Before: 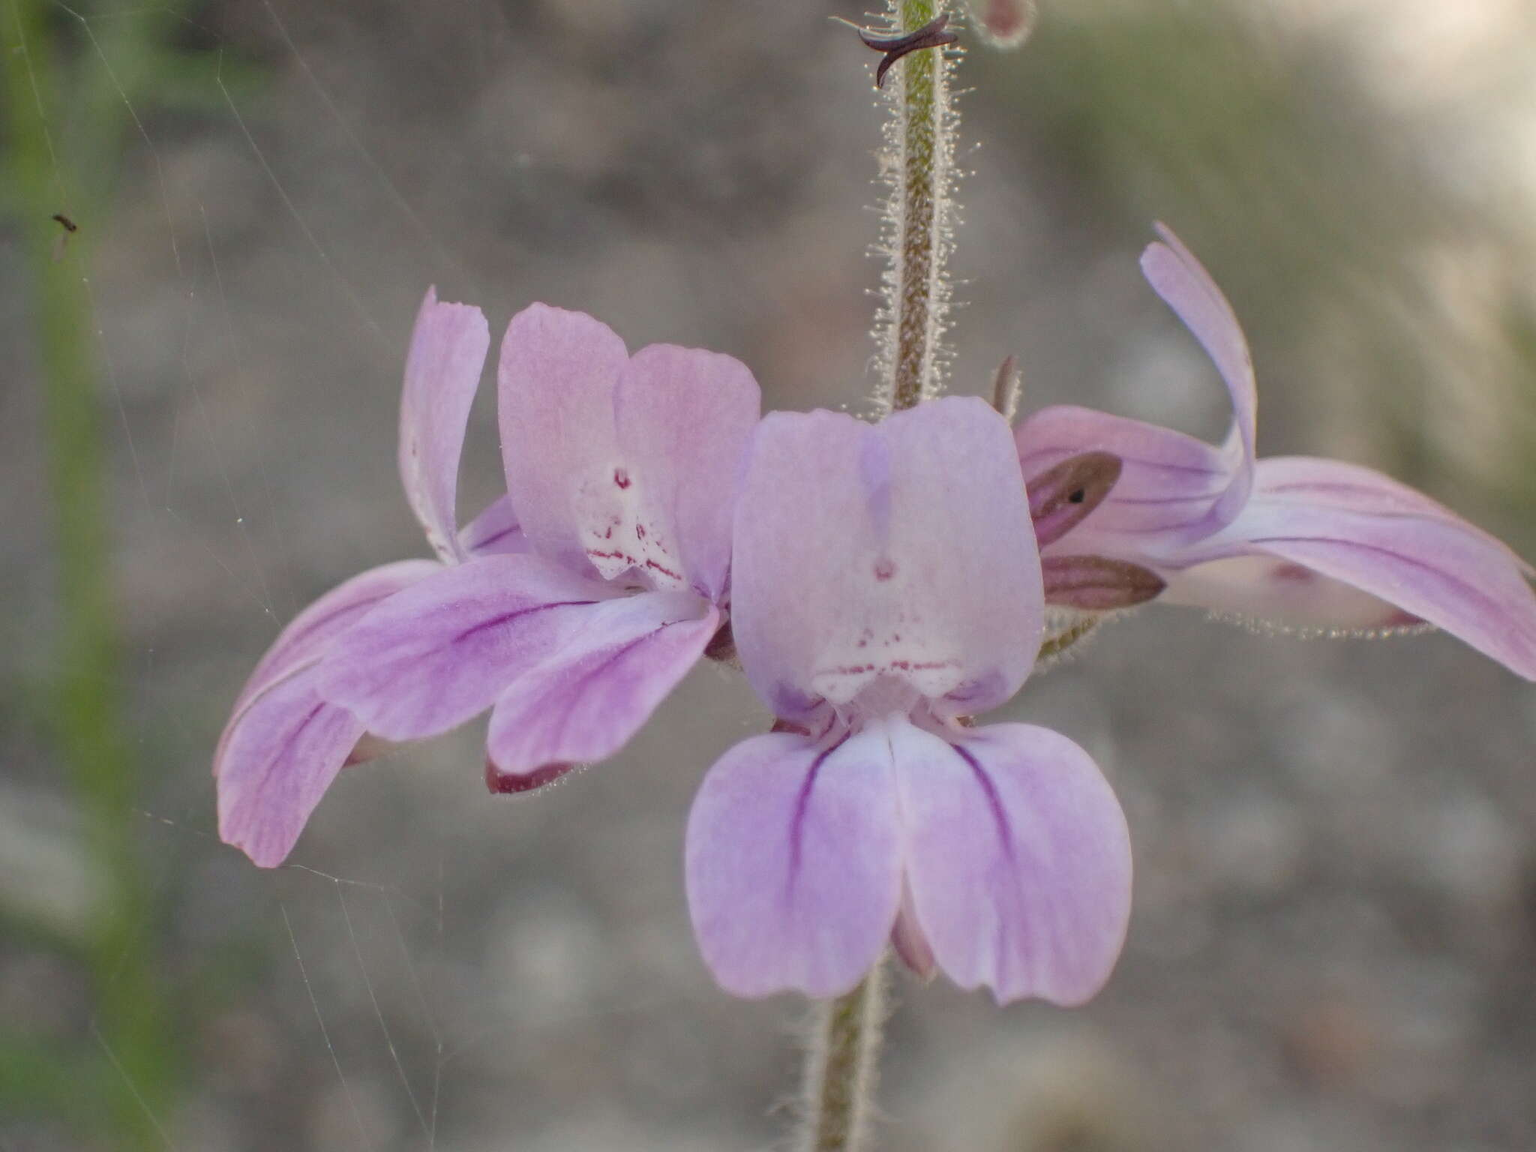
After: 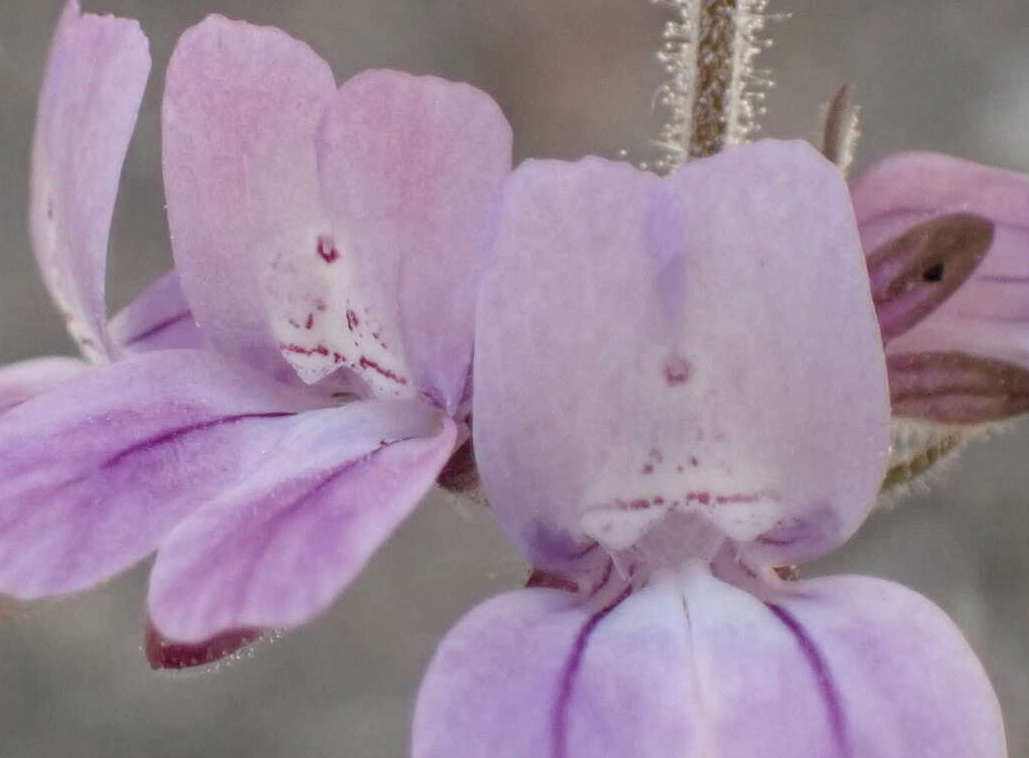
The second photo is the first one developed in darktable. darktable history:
local contrast: on, module defaults
crop: left 24.555%, top 25.34%, right 25.196%, bottom 25.3%
